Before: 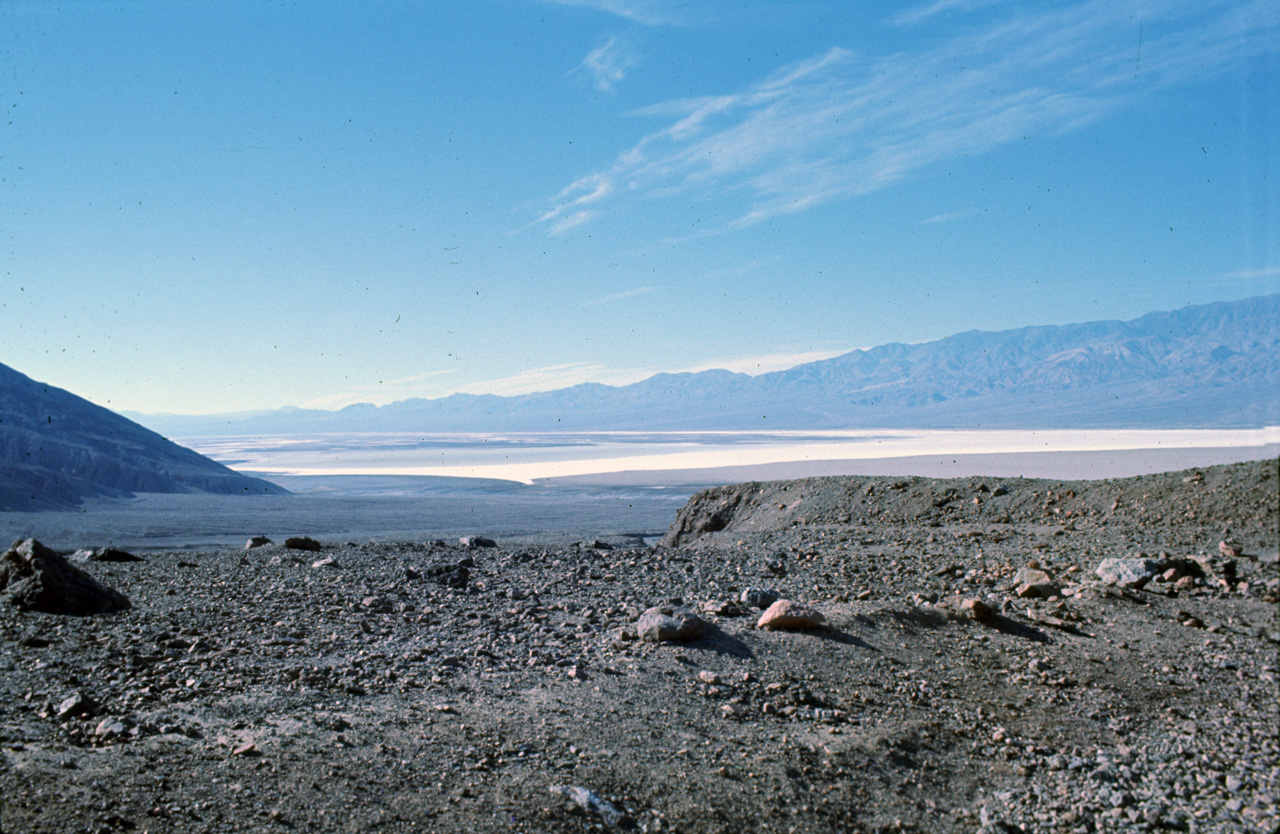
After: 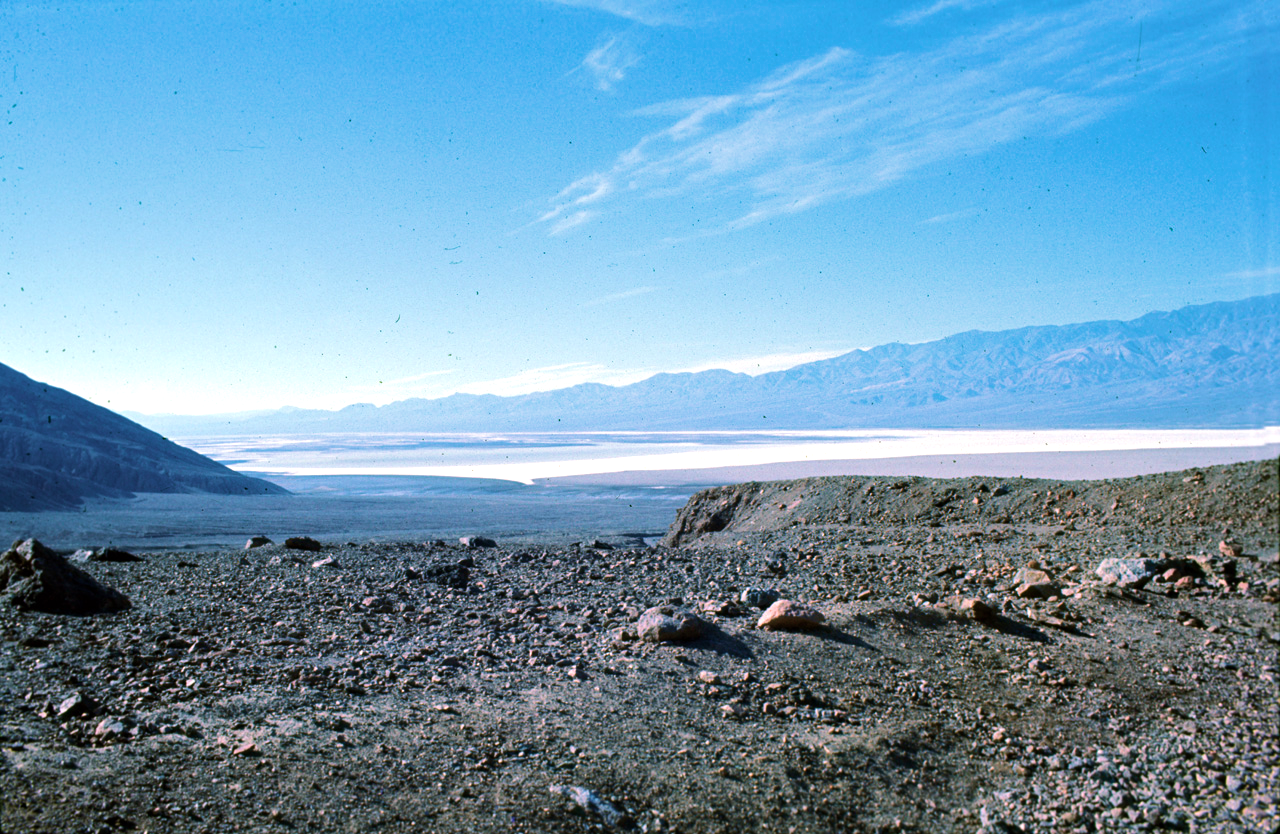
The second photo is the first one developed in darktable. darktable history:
velvia: strength 56.53%
tone equalizer: -8 EV -0.395 EV, -7 EV -0.361 EV, -6 EV -0.337 EV, -5 EV -0.211 EV, -3 EV 0.242 EV, -2 EV 0.316 EV, -1 EV 0.397 EV, +0 EV 0.412 EV, edges refinement/feathering 500, mask exposure compensation -1.57 EV, preserve details no
